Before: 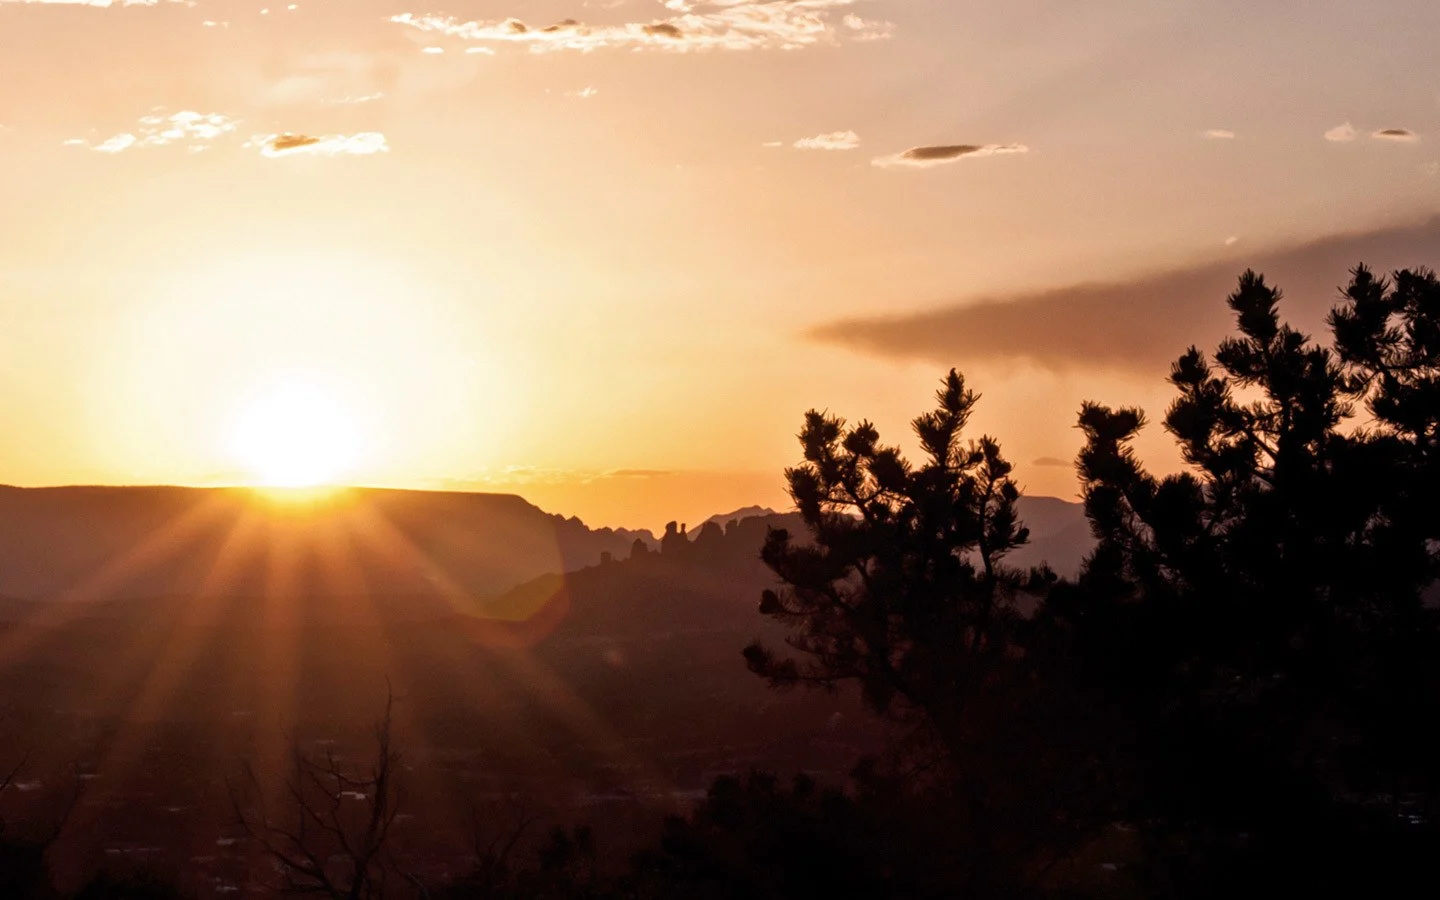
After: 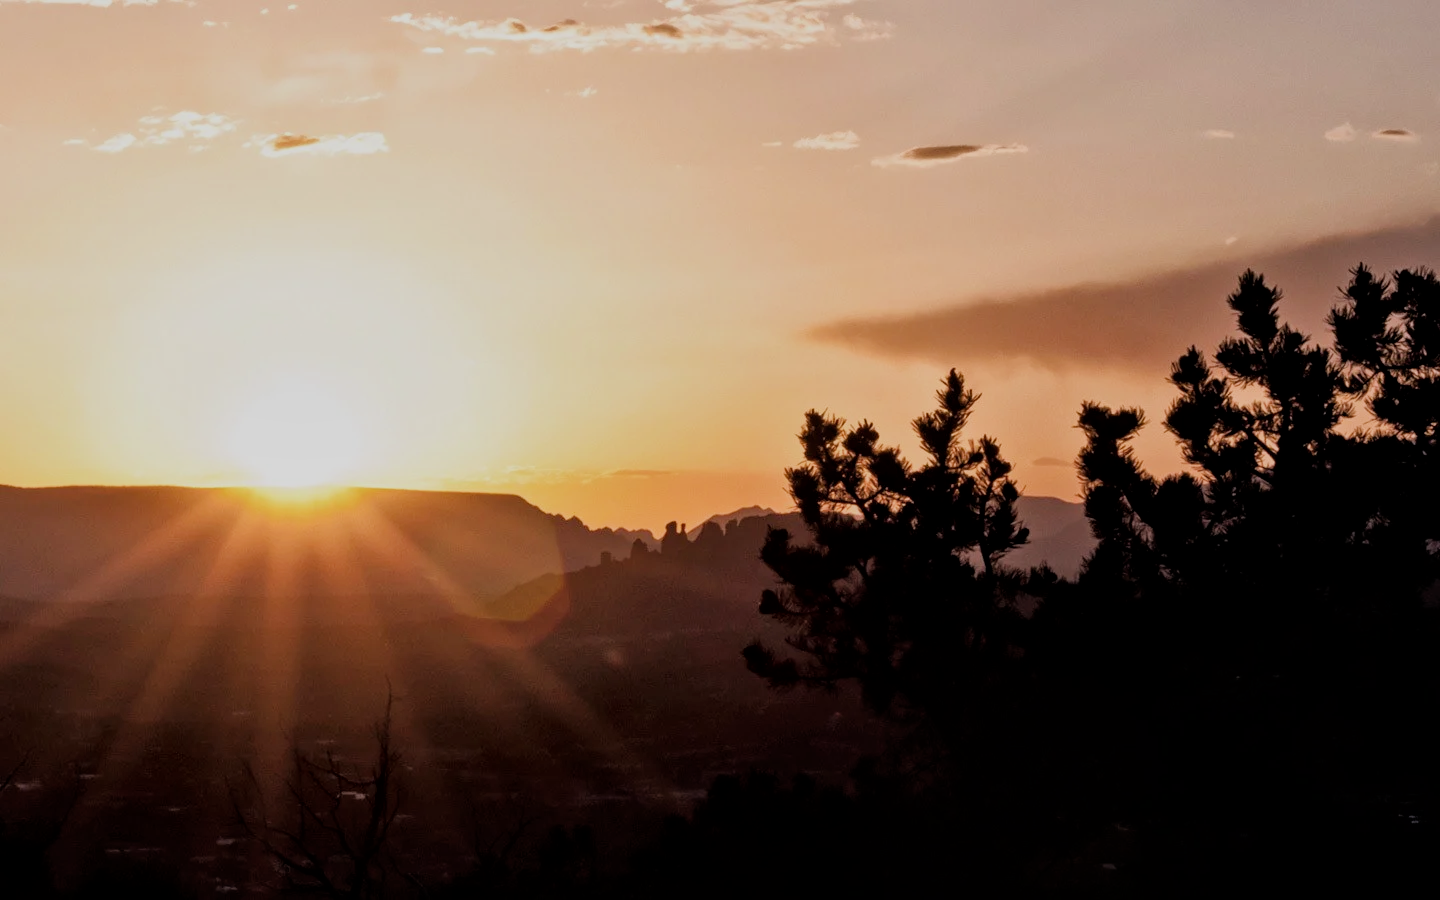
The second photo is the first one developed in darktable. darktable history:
filmic rgb: black relative exposure -7.65 EV, white relative exposure 4.56 EV, hardness 3.61
local contrast: mode bilateral grid, contrast 20, coarseness 50, detail 120%, midtone range 0.2
